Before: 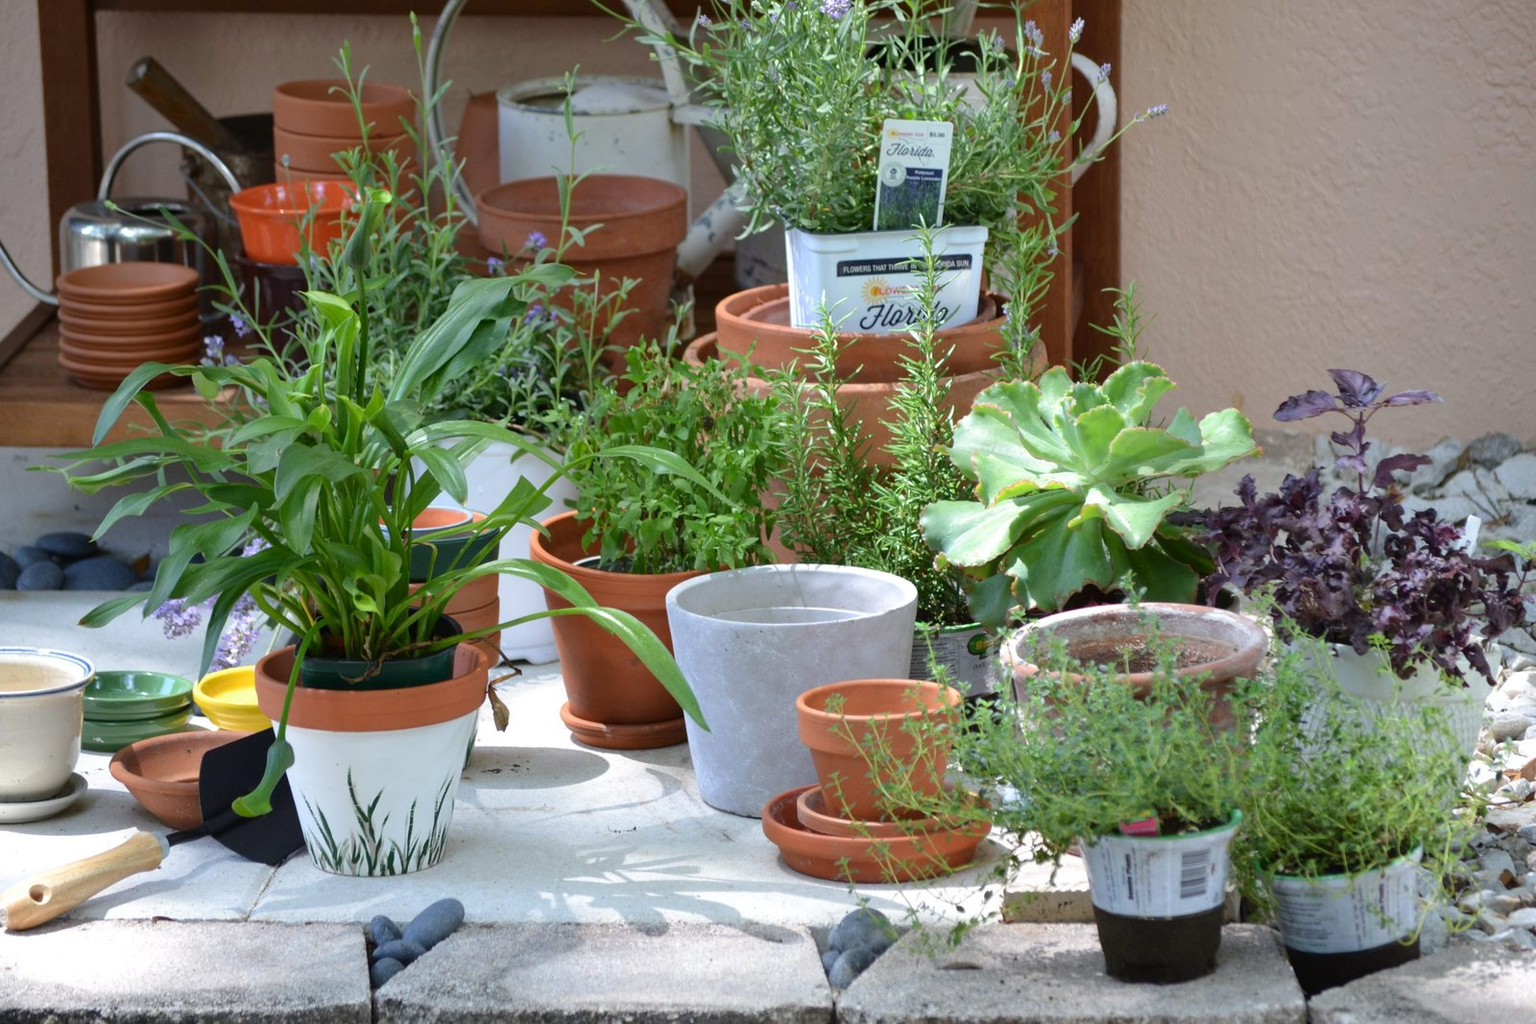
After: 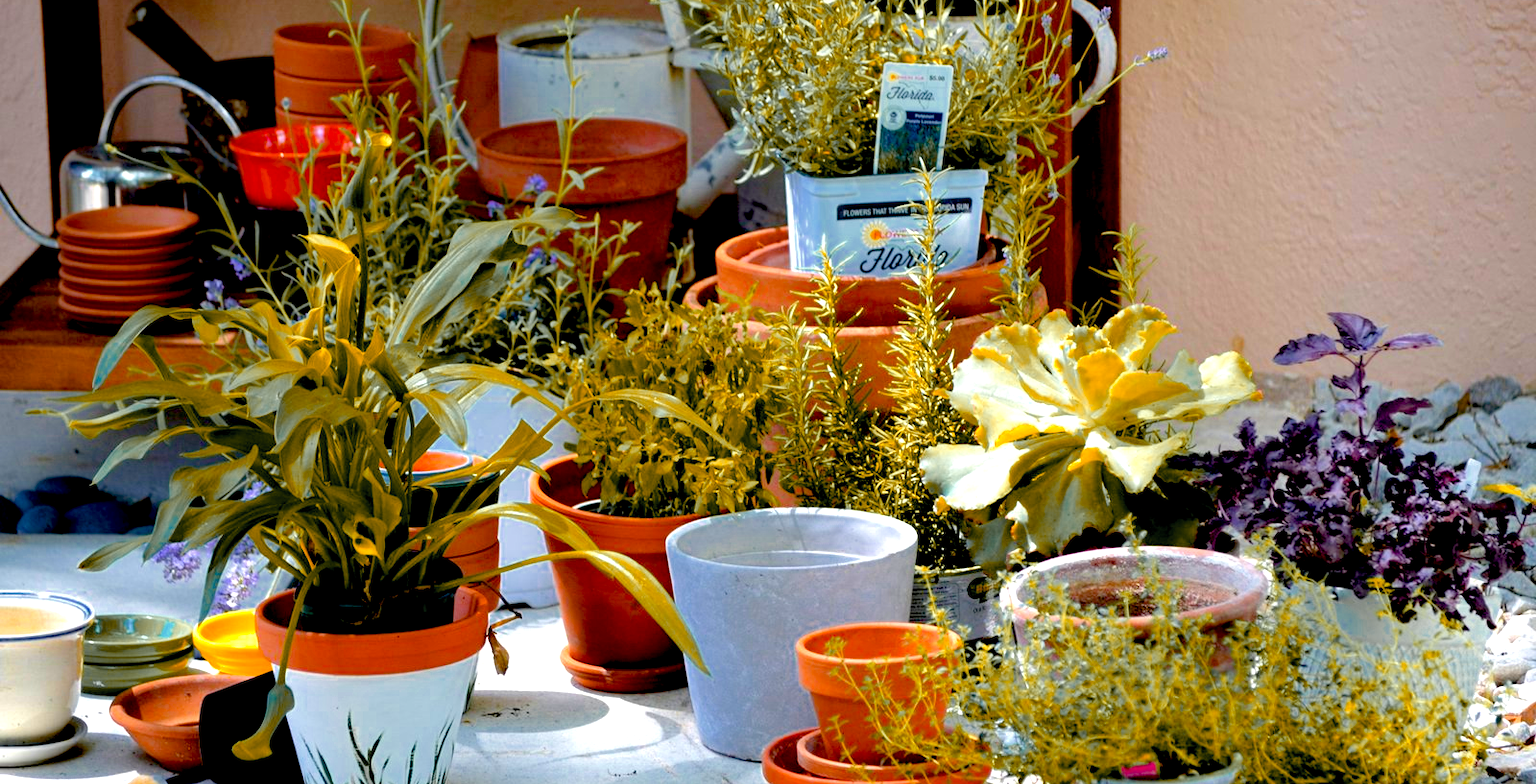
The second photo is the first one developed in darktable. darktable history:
crop: top 5.589%, bottom 17.793%
color balance rgb: perceptual saturation grading › global saturation 25.415%, global vibrance 20%
exposure: black level correction 0.039, exposure 0.499 EV, compensate highlight preservation false
color zones: curves: ch0 [(0, 0.499) (0.143, 0.5) (0.286, 0.5) (0.429, 0.476) (0.571, 0.284) (0.714, 0.243) (0.857, 0.449) (1, 0.499)]; ch1 [(0, 0.532) (0.143, 0.645) (0.286, 0.696) (0.429, 0.211) (0.571, 0.504) (0.714, 0.493) (0.857, 0.495) (1, 0.532)]; ch2 [(0, 0.5) (0.143, 0.5) (0.286, 0.427) (0.429, 0.324) (0.571, 0.5) (0.714, 0.5) (0.857, 0.5) (1, 0.5)]
